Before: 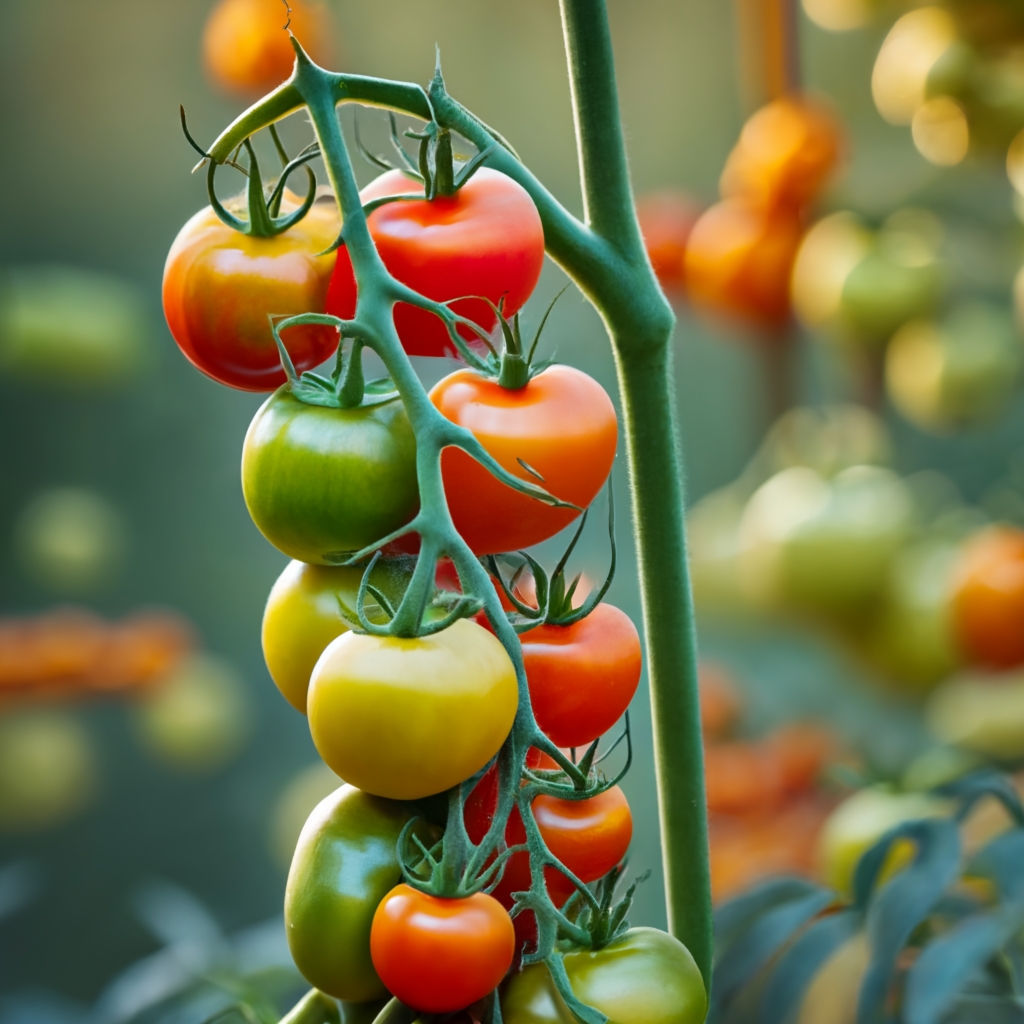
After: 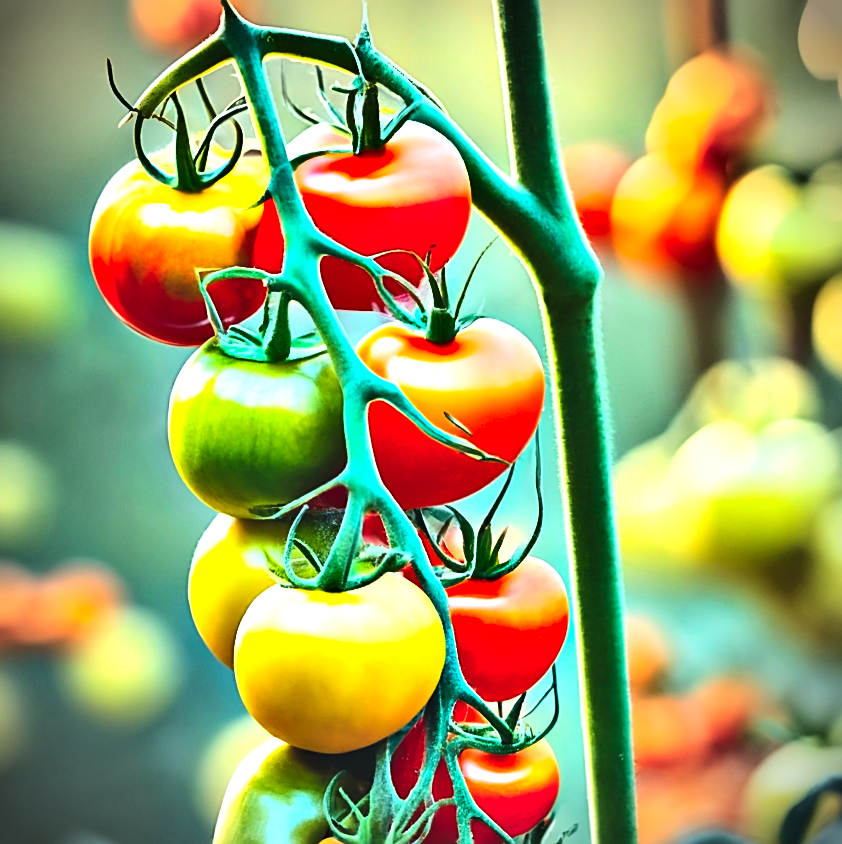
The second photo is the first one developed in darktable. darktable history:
contrast equalizer: octaves 7, y [[0.6 ×6], [0.55 ×6], [0 ×6], [0 ×6], [0 ×6]]
sharpen: on, module defaults
exposure: black level correction -0.024, exposure 1.394 EV, compensate highlight preservation false
crop and rotate: left 7.183%, top 4.523%, right 10.539%, bottom 12.99%
tone curve: curves: ch0 [(0, 0) (0.153, 0.056) (1, 1)], preserve colors none
vignetting: fall-off start 86.54%, brightness -0.721, saturation -0.477, automatic ratio true
shadows and highlights: highlights color adjustment 0.097%, low approximation 0.01, soften with gaussian
contrast brightness saturation: contrast 0.203, brightness 0.158, saturation 0.227
